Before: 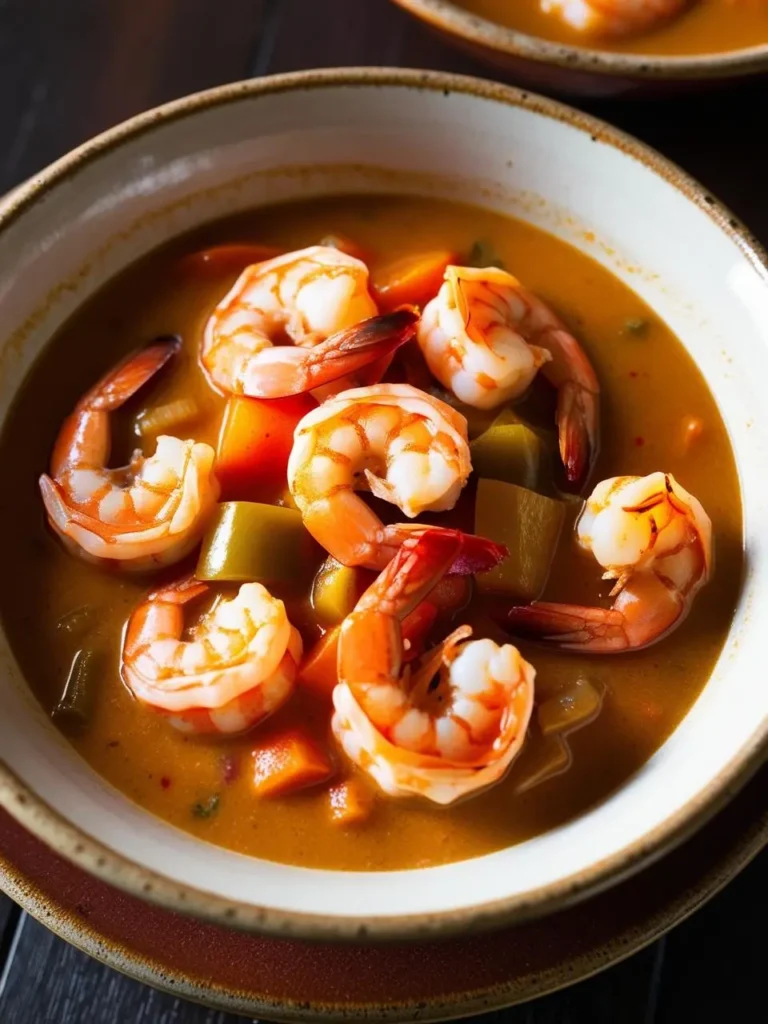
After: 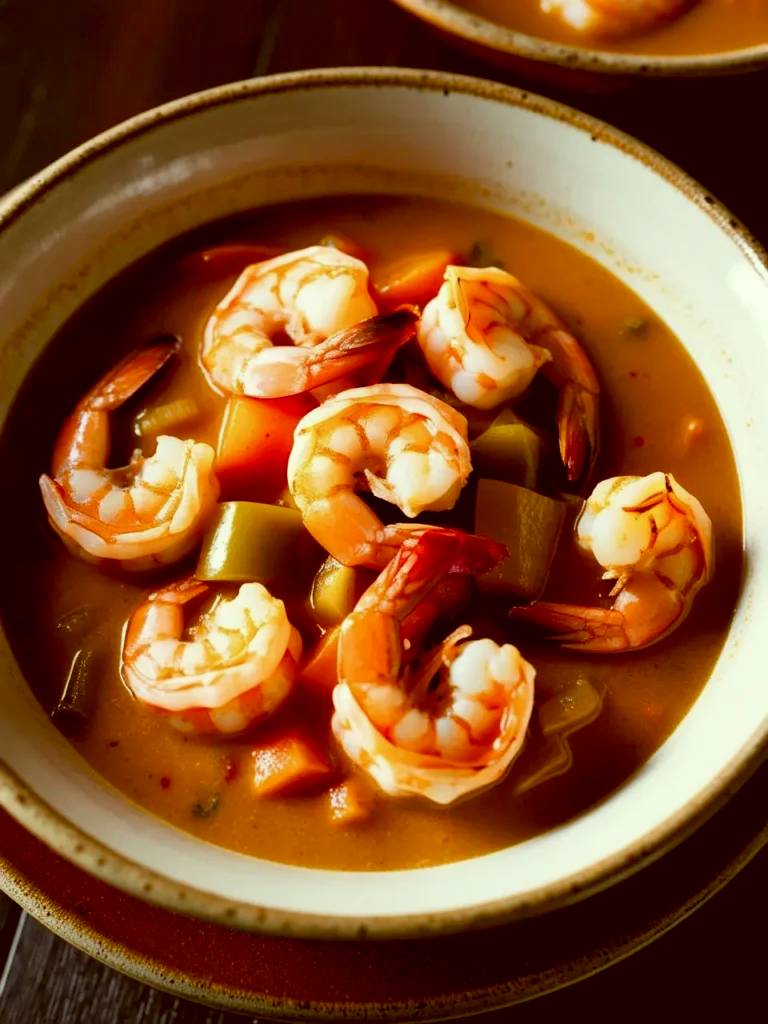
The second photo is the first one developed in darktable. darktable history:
color correction: highlights a* -6.12, highlights b* 9.5, shadows a* 10, shadows b* 23.79
color balance rgb: global offset › luminance -0.88%, perceptual saturation grading › global saturation 0.625%, perceptual saturation grading › highlights -19.942%, perceptual saturation grading › shadows 19.594%
